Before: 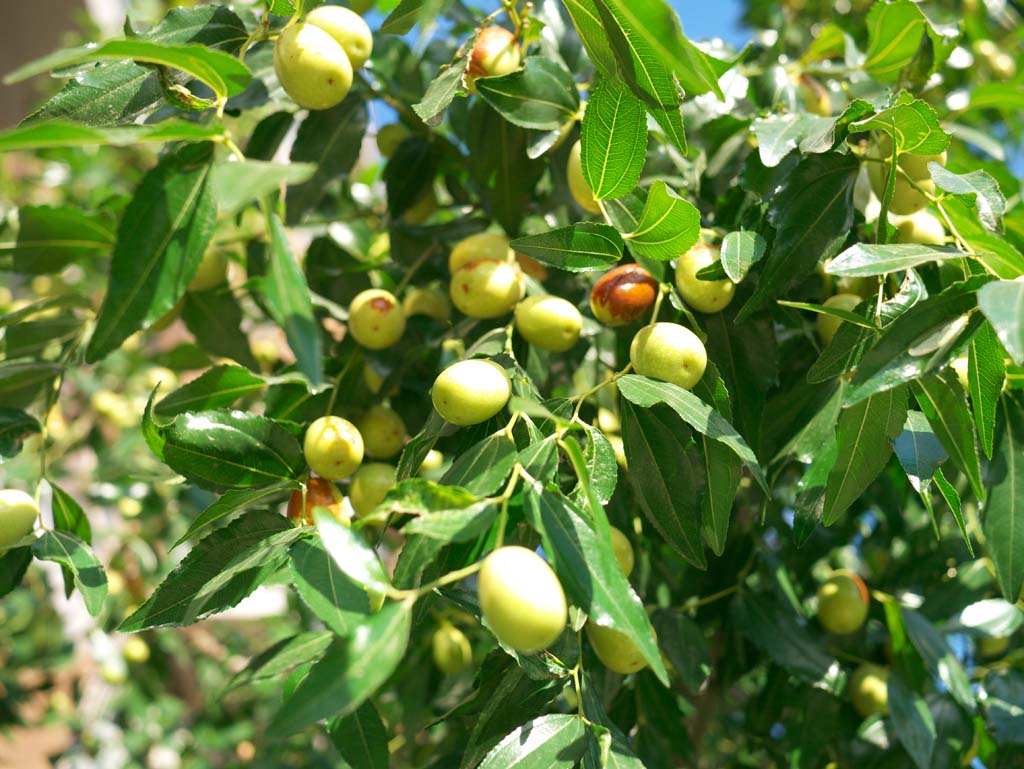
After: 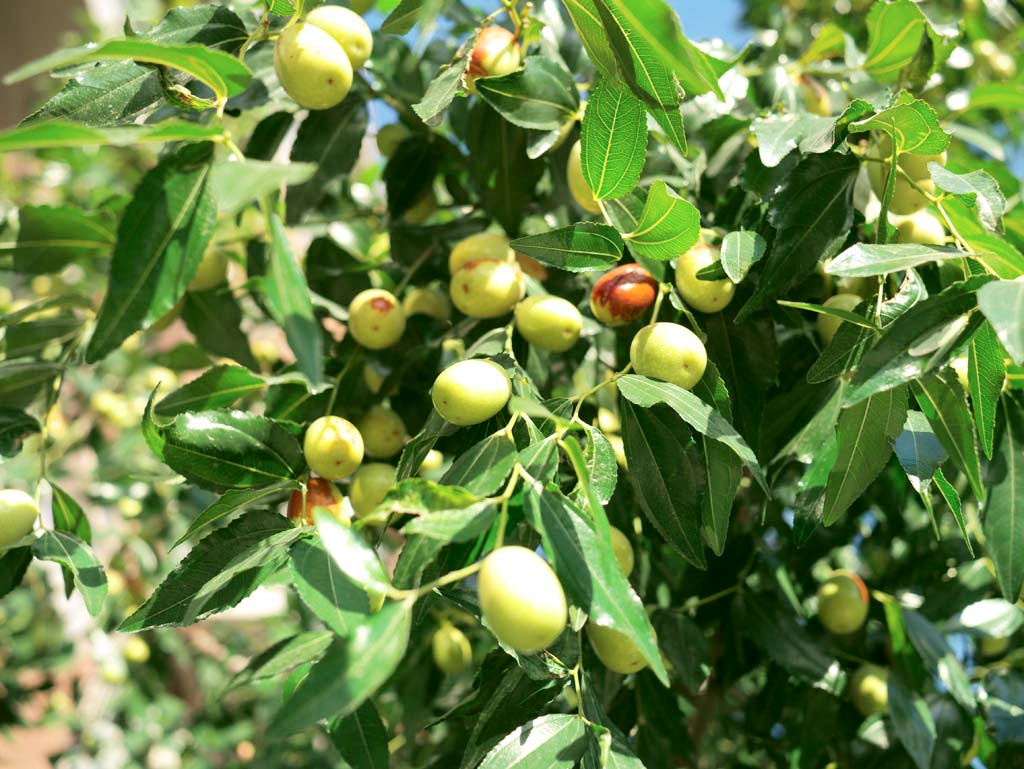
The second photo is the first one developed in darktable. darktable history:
tone curve: curves: ch0 [(0.003, 0) (0.066, 0.023) (0.149, 0.094) (0.264, 0.238) (0.395, 0.421) (0.517, 0.56) (0.688, 0.743) (0.813, 0.846) (1, 1)]; ch1 [(0, 0) (0.164, 0.115) (0.337, 0.332) (0.39, 0.398) (0.464, 0.461) (0.501, 0.5) (0.507, 0.503) (0.534, 0.537) (0.577, 0.59) (0.652, 0.681) (0.733, 0.749) (0.811, 0.796) (1, 1)]; ch2 [(0, 0) (0.337, 0.382) (0.464, 0.476) (0.501, 0.502) (0.527, 0.54) (0.551, 0.565) (0.6, 0.59) (0.687, 0.675) (1, 1)], color space Lab, independent channels, preserve colors none
